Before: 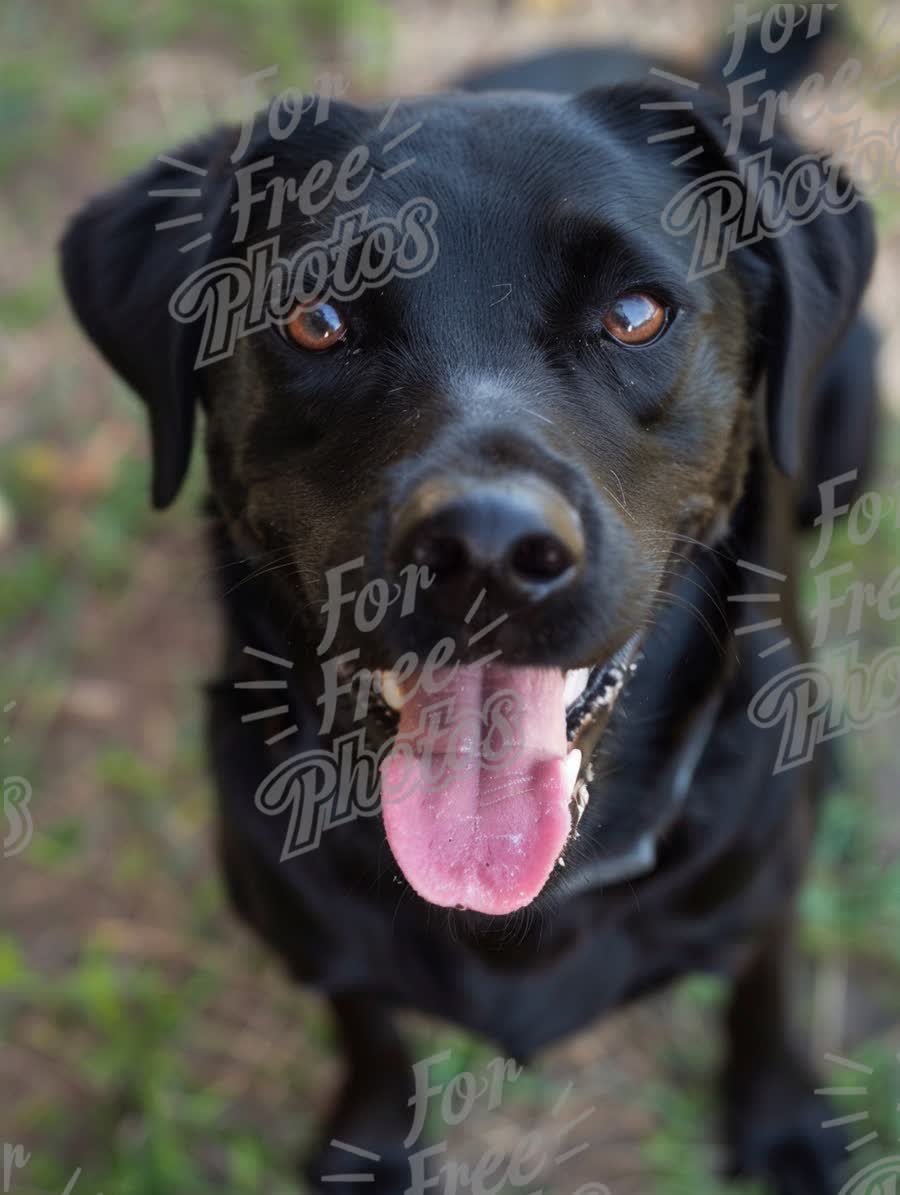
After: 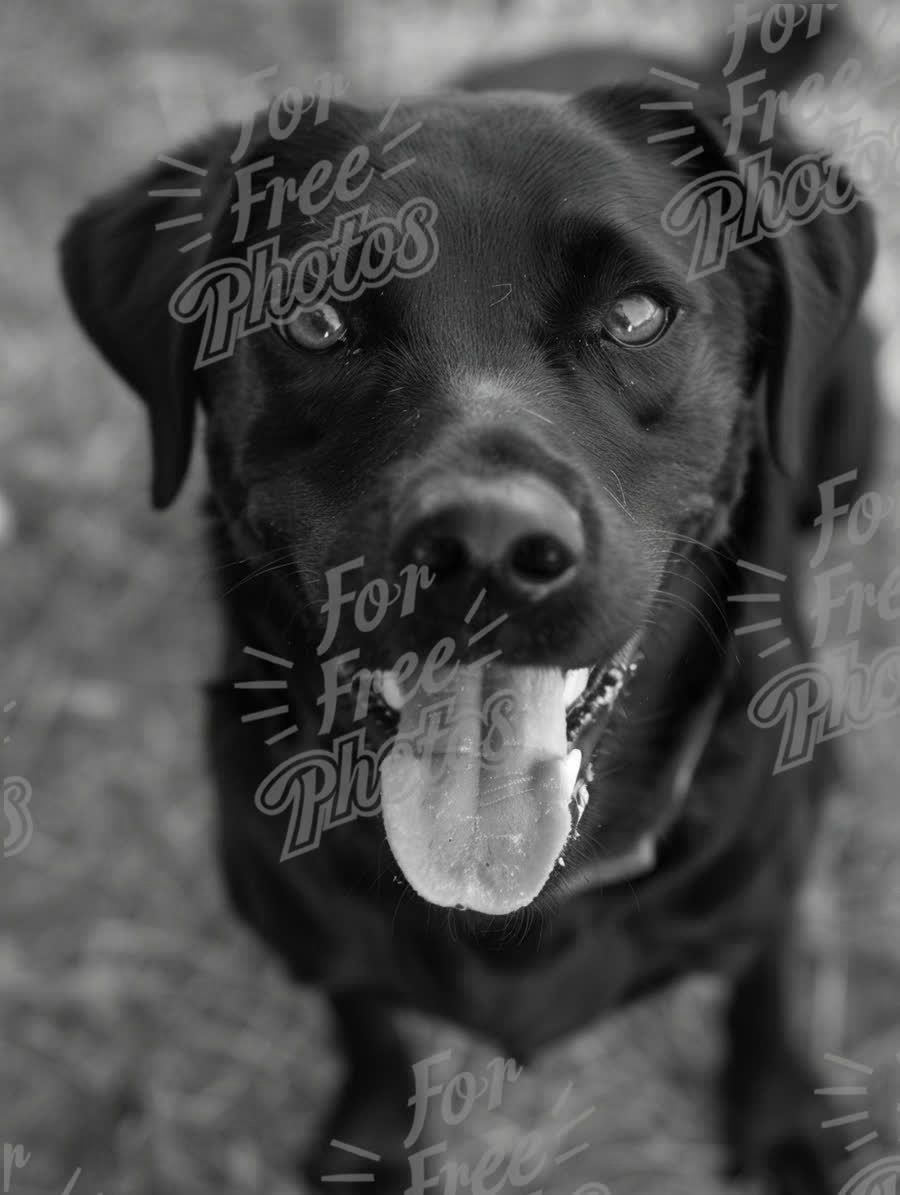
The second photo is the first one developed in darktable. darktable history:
contrast brightness saturation: saturation -0.991
